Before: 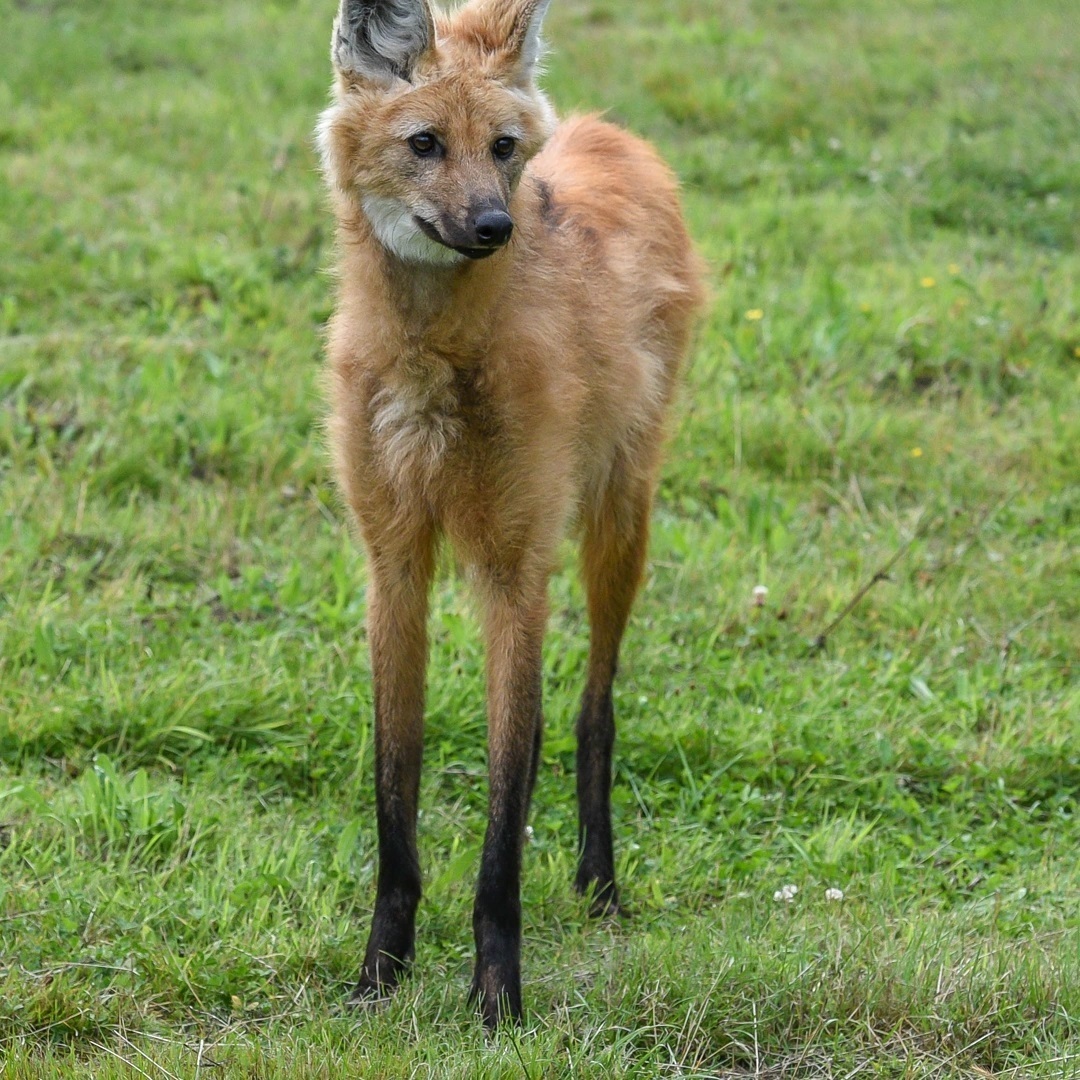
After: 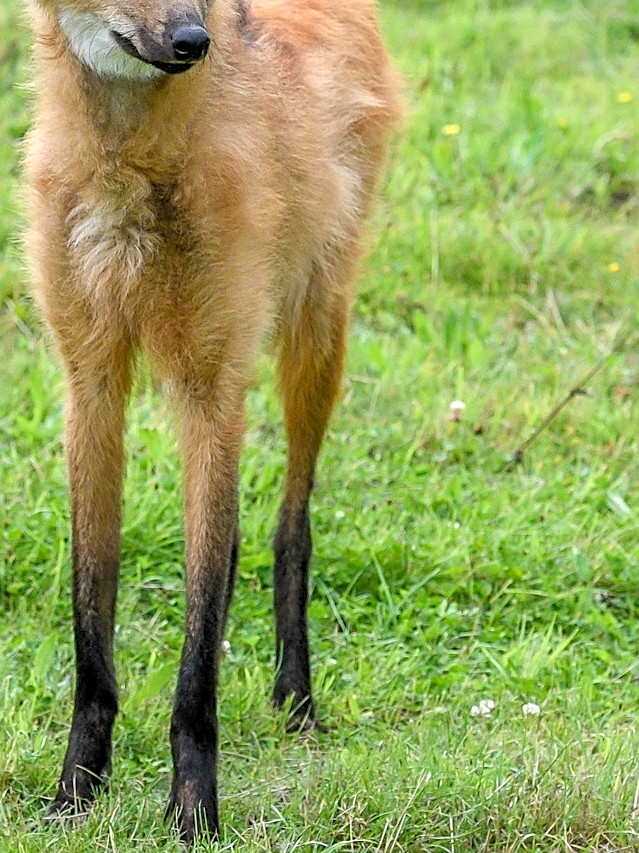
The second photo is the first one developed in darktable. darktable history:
exposure: black level correction 0.001, compensate highlight preservation false
levels: levels [0.044, 0.416, 0.908]
crop and rotate: left 28.136%, top 17.27%, right 12.693%, bottom 3.718%
sharpen: on, module defaults
